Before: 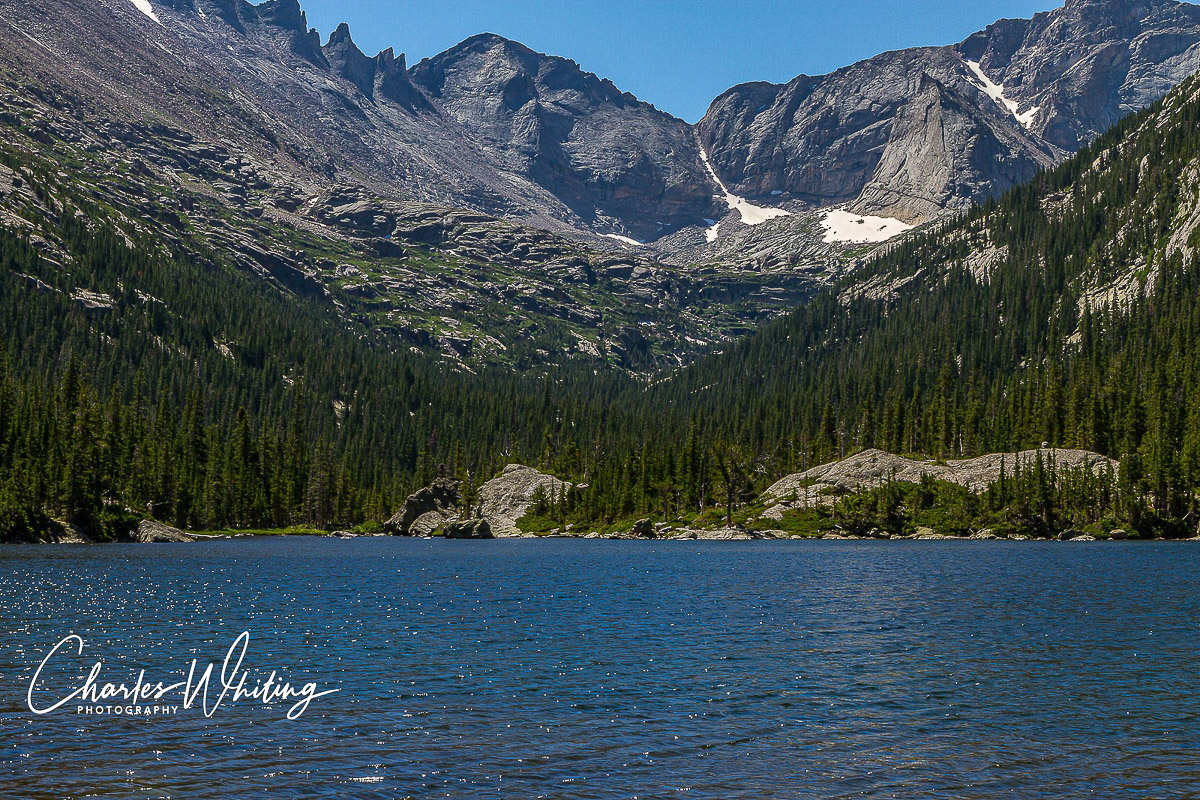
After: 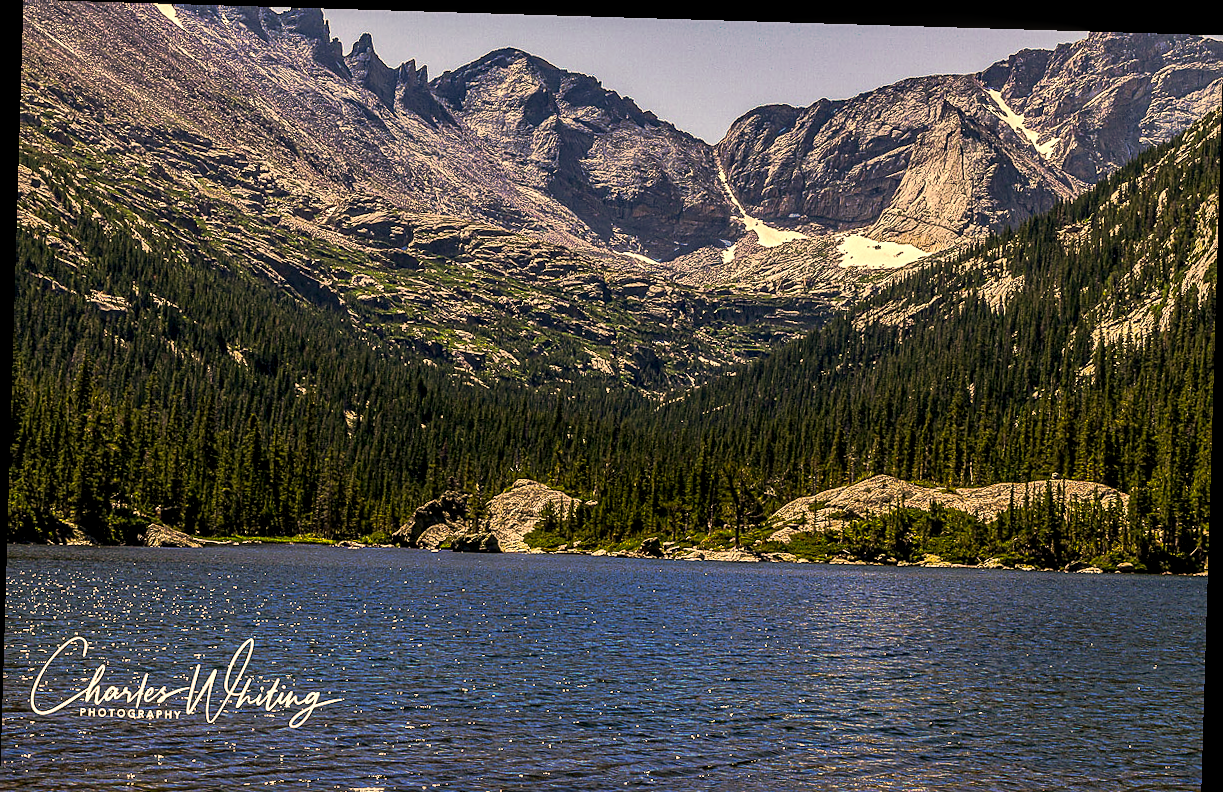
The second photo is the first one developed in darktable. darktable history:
crop and rotate: top 0%, bottom 5.097%
local contrast: highlights 60%, shadows 60%, detail 160%
sharpen: radius 1.864, amount 0.398, threshold 1.271
tone curve: curves: ch0 [(0, 0) (0.003, 0.003) (0.011, 0.011) (0.025, 0.024) (0.044, 0.043) (0.069, 0.067) (0.1, 0.096) (0.136, 0.131) (0.177, 0.171) (0.224, 0.217) (0.277, 0.267) (0.335, 0.324) (0.399, 0.385) (0.468, 0.452) (0.543, 0.632) (0.623, 0.697) (0.709, 0.766) (0.801, 0.839) (0.898, 0.917) (1, 1)], preserve colors none
rotate and perspective: rotation 1.72°, automatic cropping off
color correction: highlights a* 15, highlights b* 31.55
tone equalizer: on, module defaults
